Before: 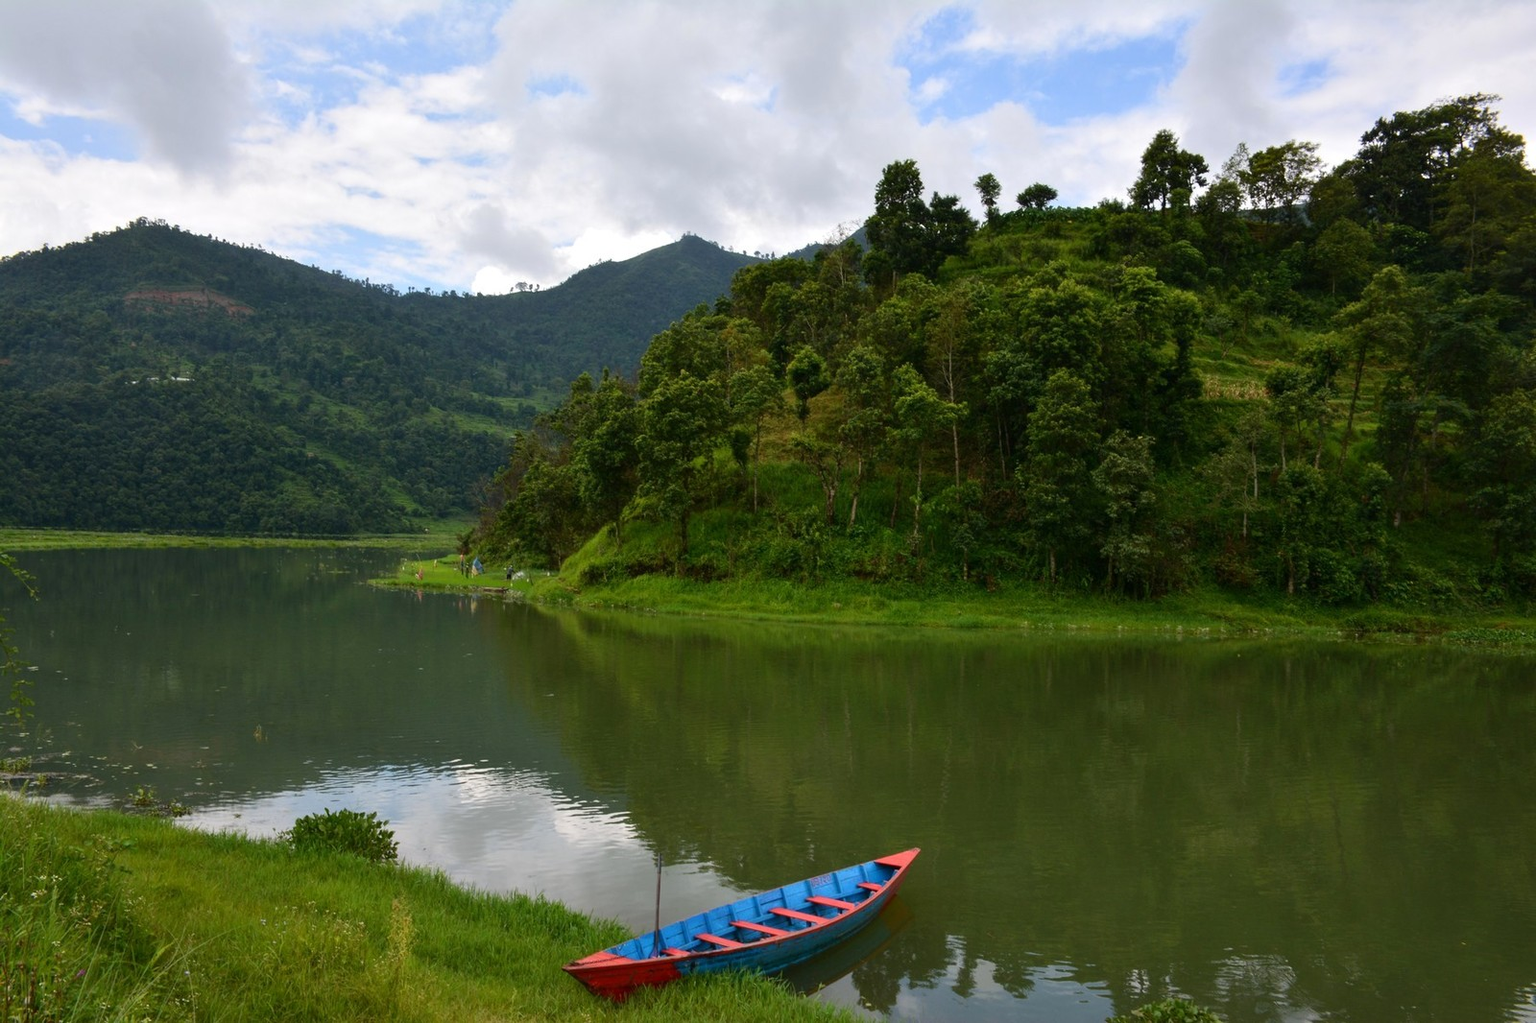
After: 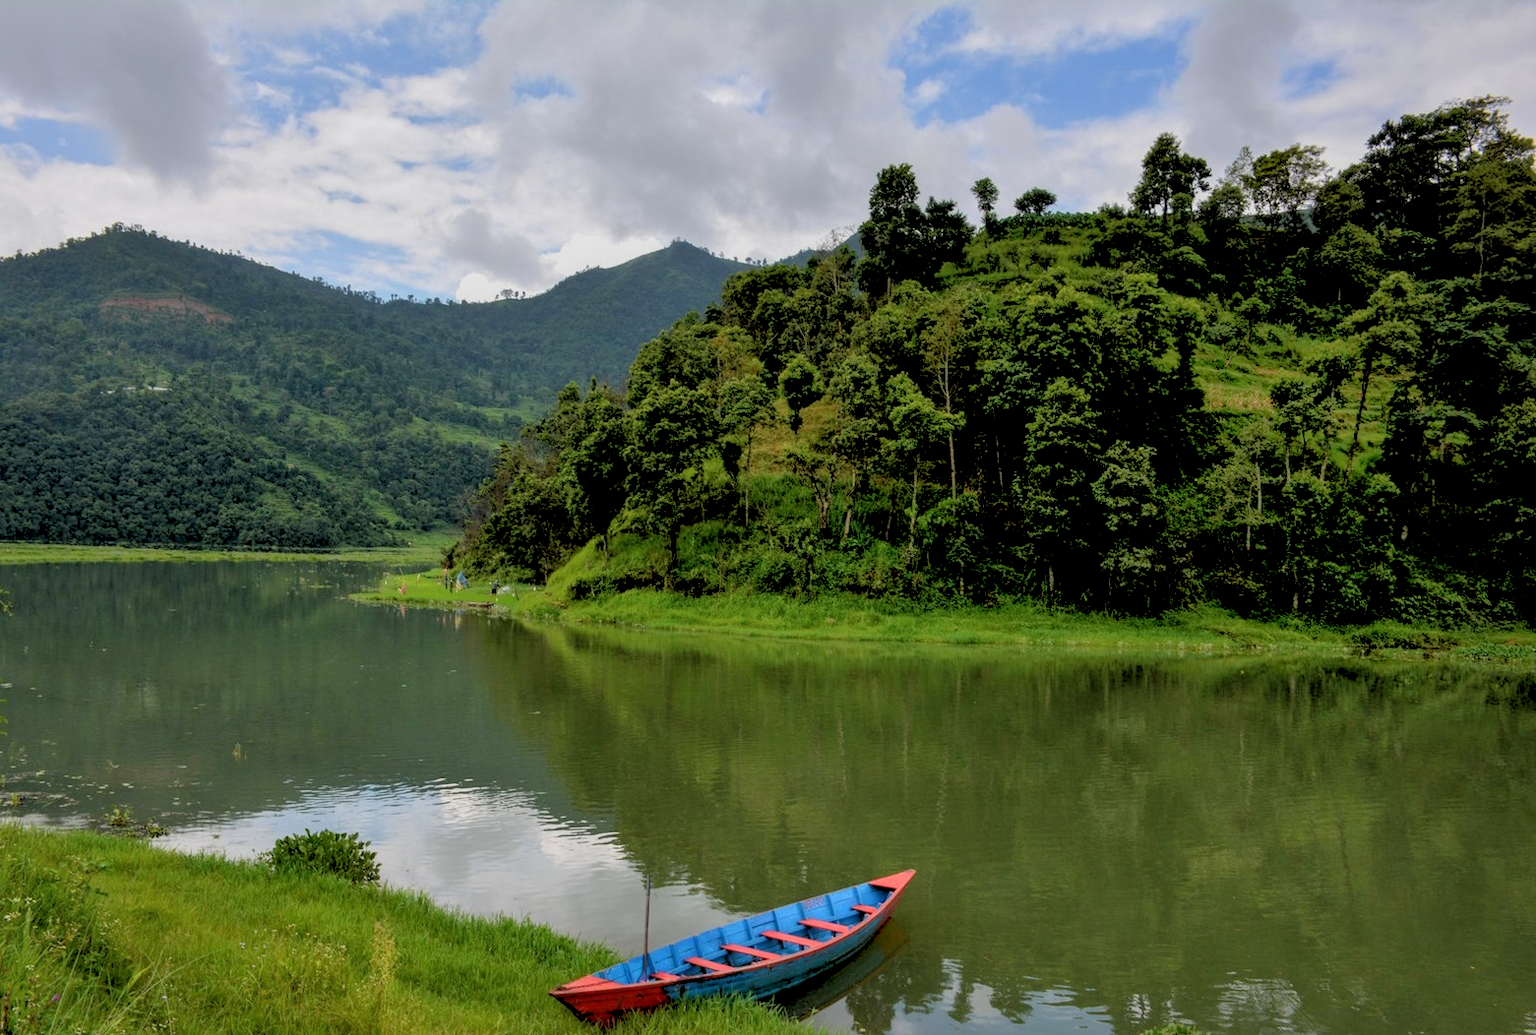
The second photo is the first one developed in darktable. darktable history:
local contrast: shadows 94%
crop and rotate: left 1.774%, right 0.633%, bottom 1.28%
shadows and highlights: on, module defaults
rgb levels: preserve colors sum RGB, levels [[0.038, 0.433, 0.934], [0, 0.5, 1], [0, 0.5, 1]]
